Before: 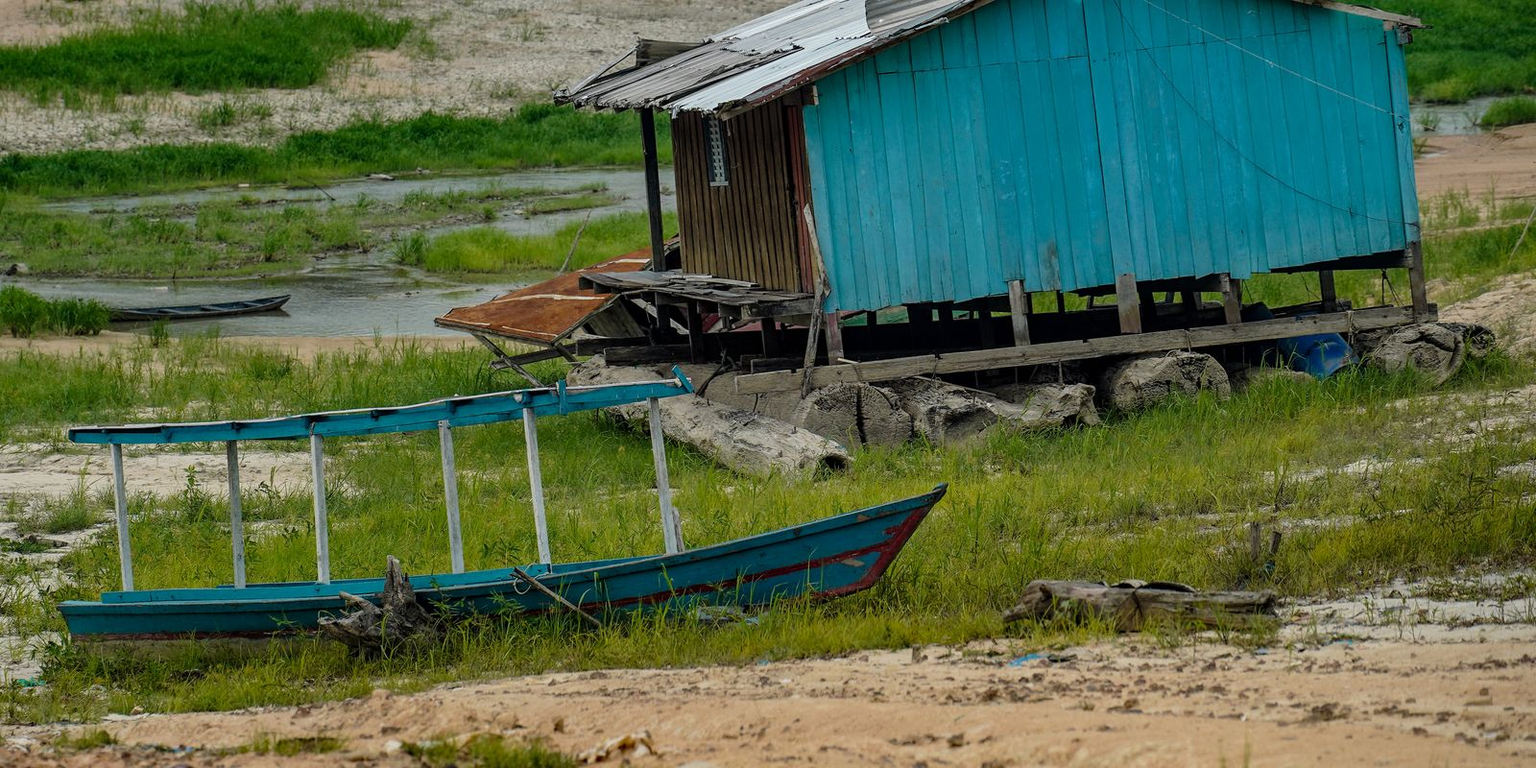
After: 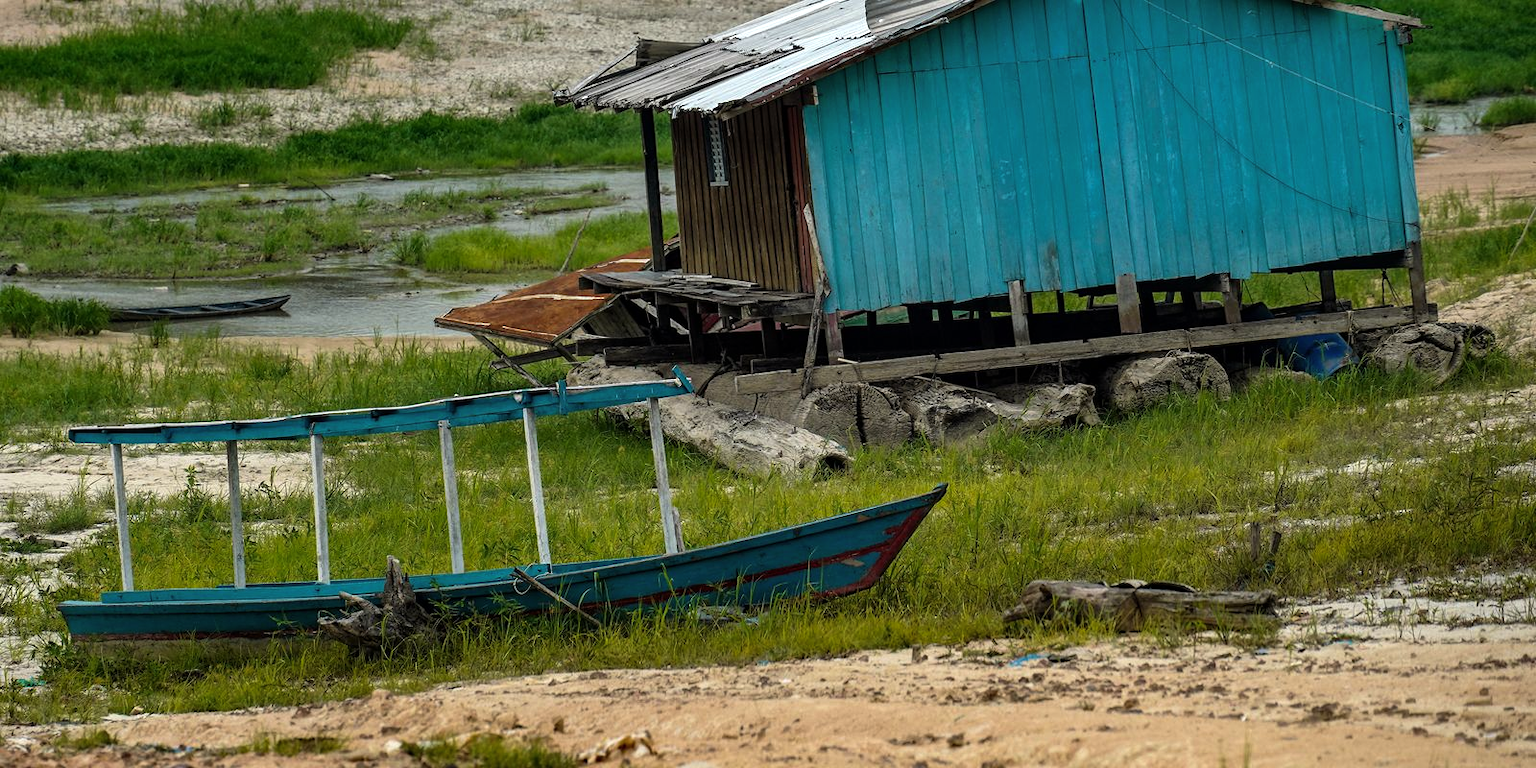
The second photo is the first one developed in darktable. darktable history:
color balance rgb: power › chroma 0.275%, power › hue 60.26°, perceptual saturation grading › global saturation 0.761%, perceptual brilliance grading › highlights 15.566%, perceptual brilliance grading › shadows -13.841%
